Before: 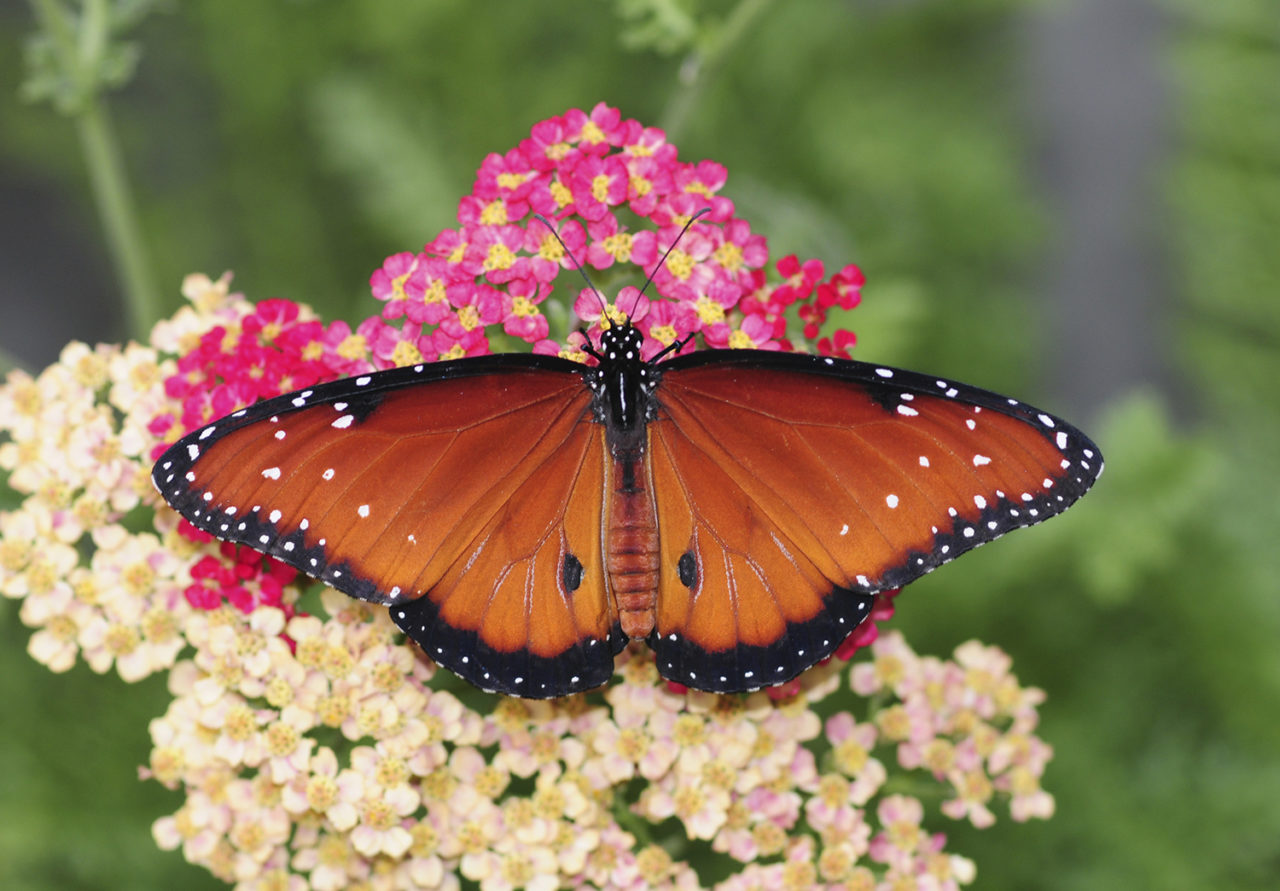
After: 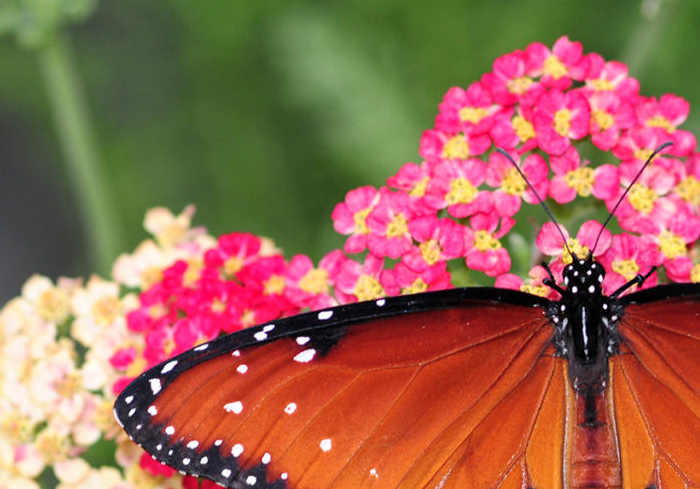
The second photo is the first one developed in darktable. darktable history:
crop and rotate: left 3.047%, top 7.509%, right 42.236%, bottom 37.598%
local contrast: mode bilateral grid, contrast 28, coarseness 16, detail 115%, midtone range 0.2
levels: levels [0, 0.492, 0.984]
